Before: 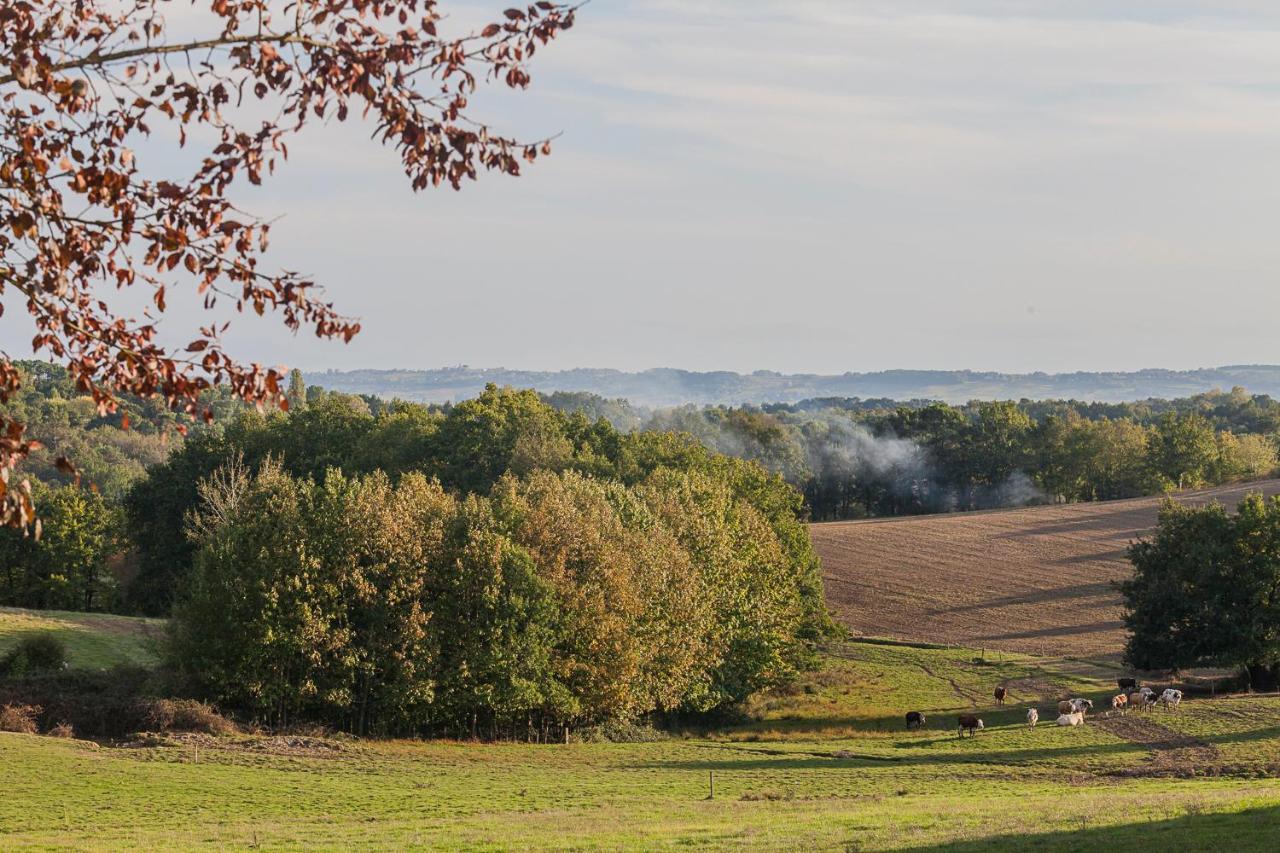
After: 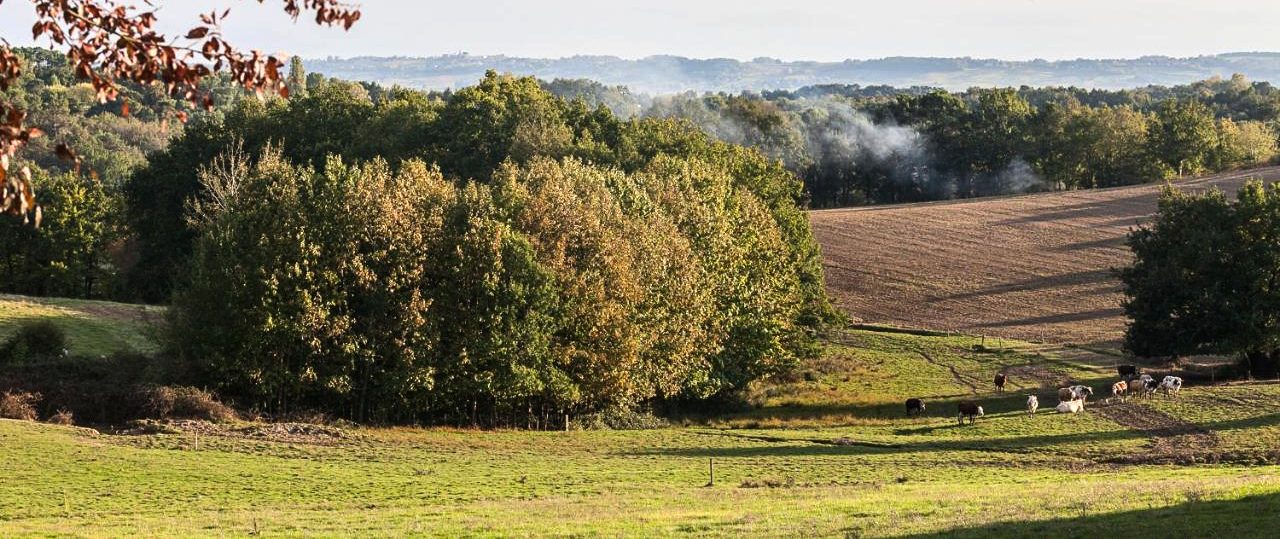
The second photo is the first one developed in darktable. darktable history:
crop and rotate: top 36.794%
tone equalizer: -8 EV -0.724 EV, -7 EV -0.685 EV, -6 EV -0.59 EV, -5 EV -0.401 EV, -3 EV 0.369 EV, -2 EV 0.6 EV, -1 EV 0.683 EV, +0 EV 0.74 EV, edges refinement/feathering 500, mask exposure compensation -1.57 EV, preserve details no
